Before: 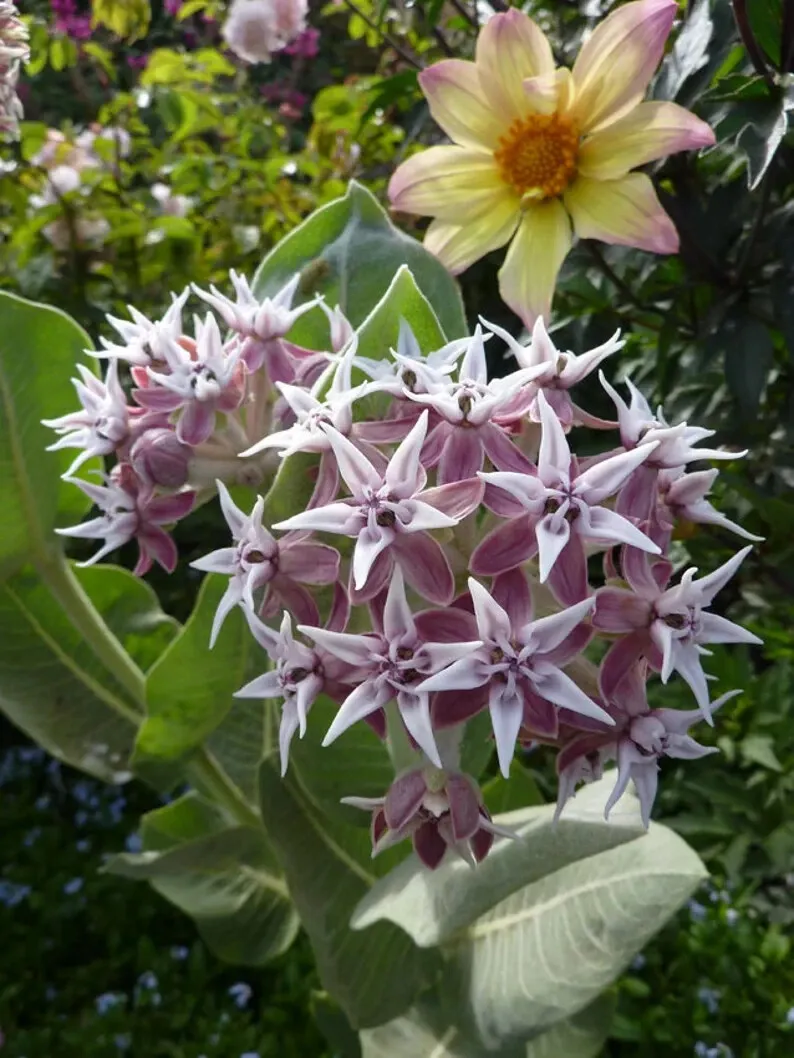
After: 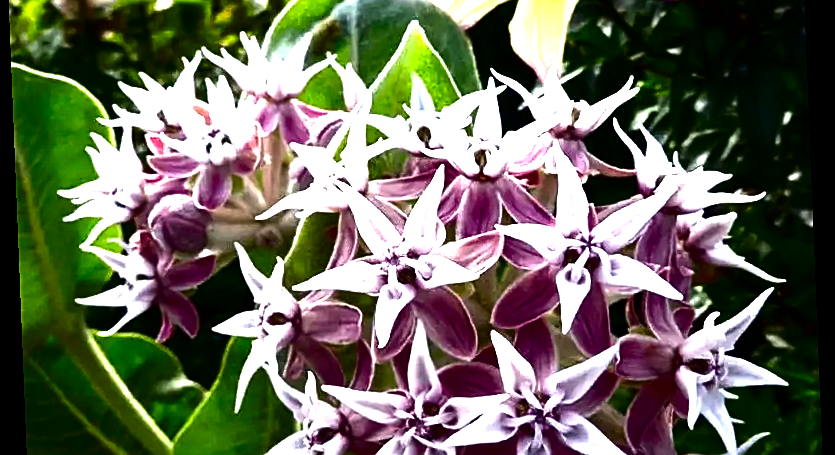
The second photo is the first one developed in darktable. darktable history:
color balance: on, module defaults
rotate and perspective: rotation -2.29°, automatic cropping off
tone equalizer: -8 EV -0.75 EV, -7 EV -0.7 EV, -6 EV -0.6 EV, -5 EV -0.4 EV, -3 EV 0.4 EV, -2 EV 0.6 EV, -1 EV 0.7 EV, +0 EV 0.75 EV, edges refinement/feathering 500, mask exposure compensation -1.57 EV, preserve details no
sharpen: on, module defaults
exposure: exposure 0.766 EV, compensate highlight preservation false
crop and rotate: top 23.84%, bottom 34.294%
levels: levels [0, 0.43, 0.859]
contrast brightness saturation: contrast 0.09, brightness -0.59, saturation 0.17
